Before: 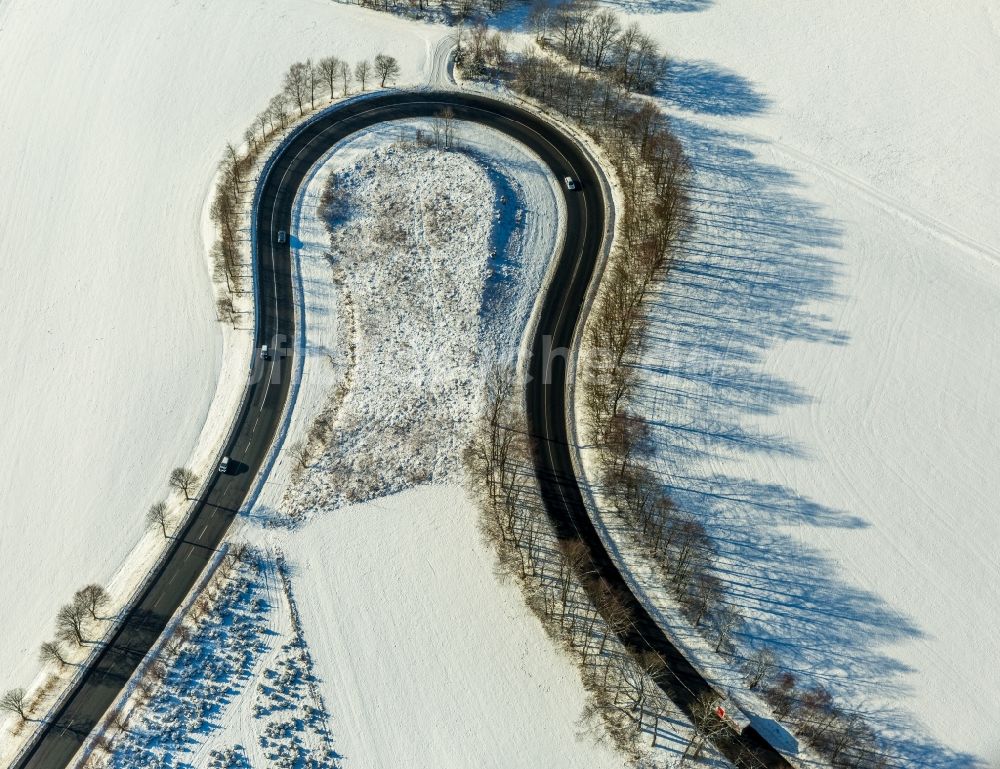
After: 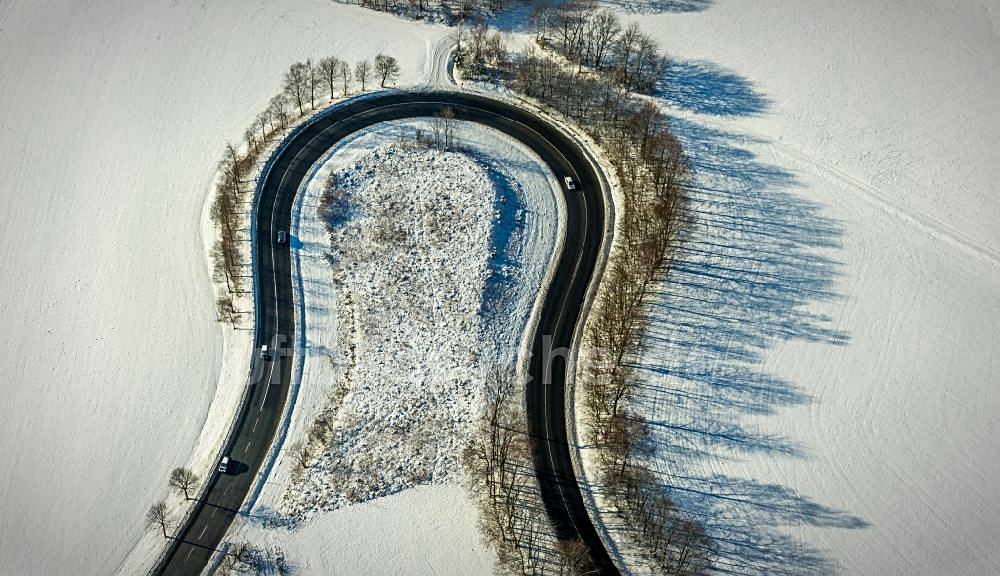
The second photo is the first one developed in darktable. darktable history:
shadows and highlights: shadows 36.29, highlights -28.14, soften with gaussian
crop: bottom 24.991%
sharpen: on, module defaults
vignetting: automatic ratio true
